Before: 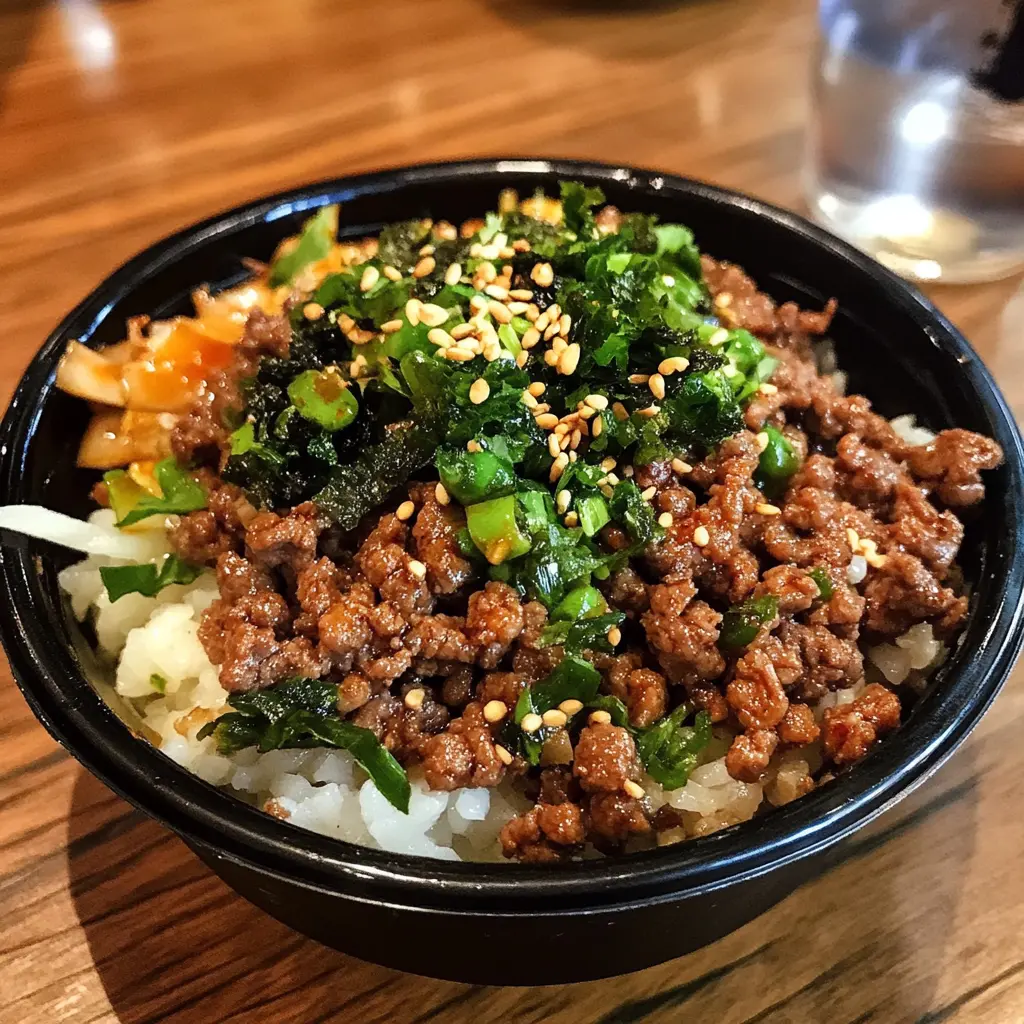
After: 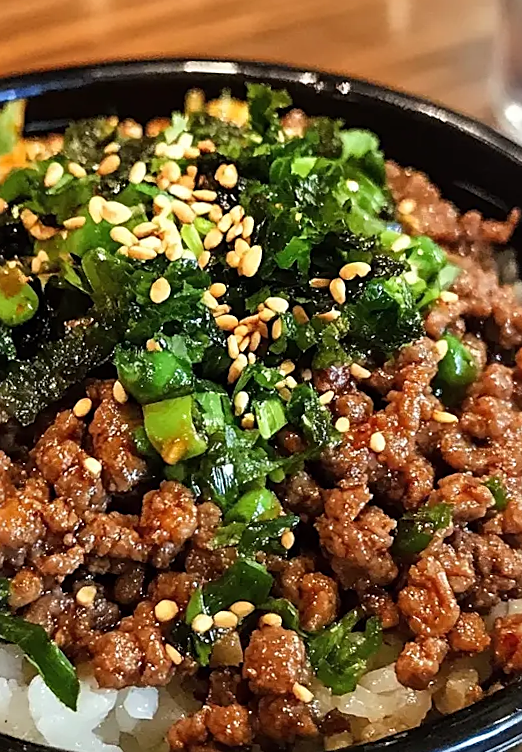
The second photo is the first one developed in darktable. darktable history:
crop: left 32.075%, top 10.976%, right 18.355%, bottom 17.596%
rotate and perspective: rotation 1.72°, automatic cropping off
sharpen: on, module defaults
